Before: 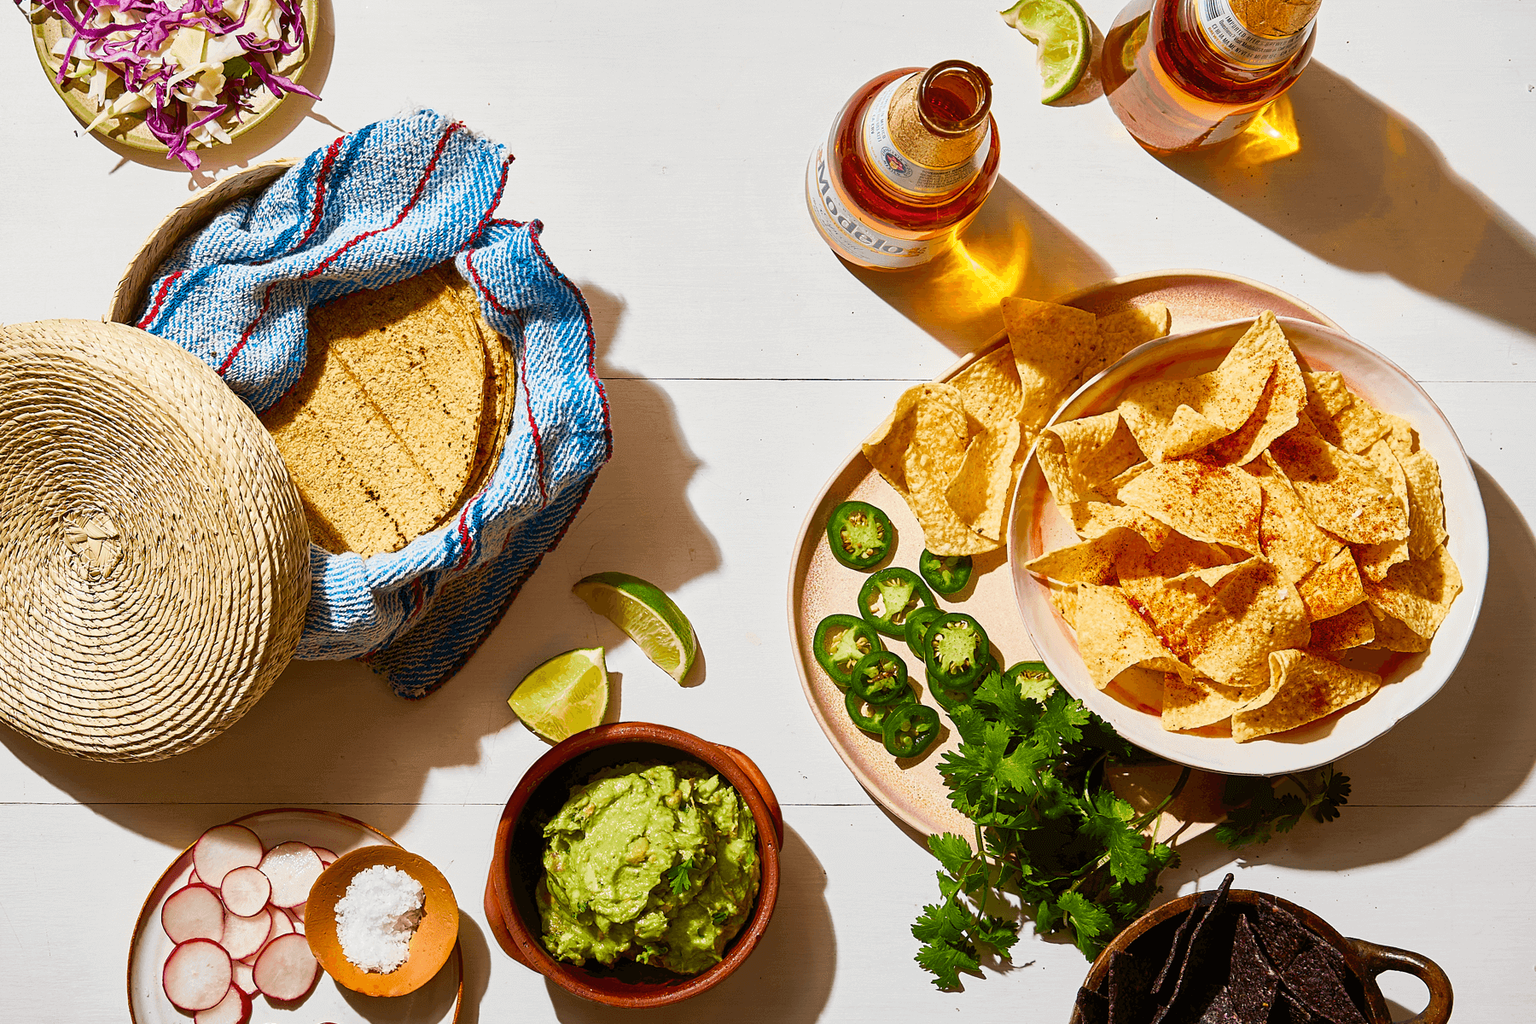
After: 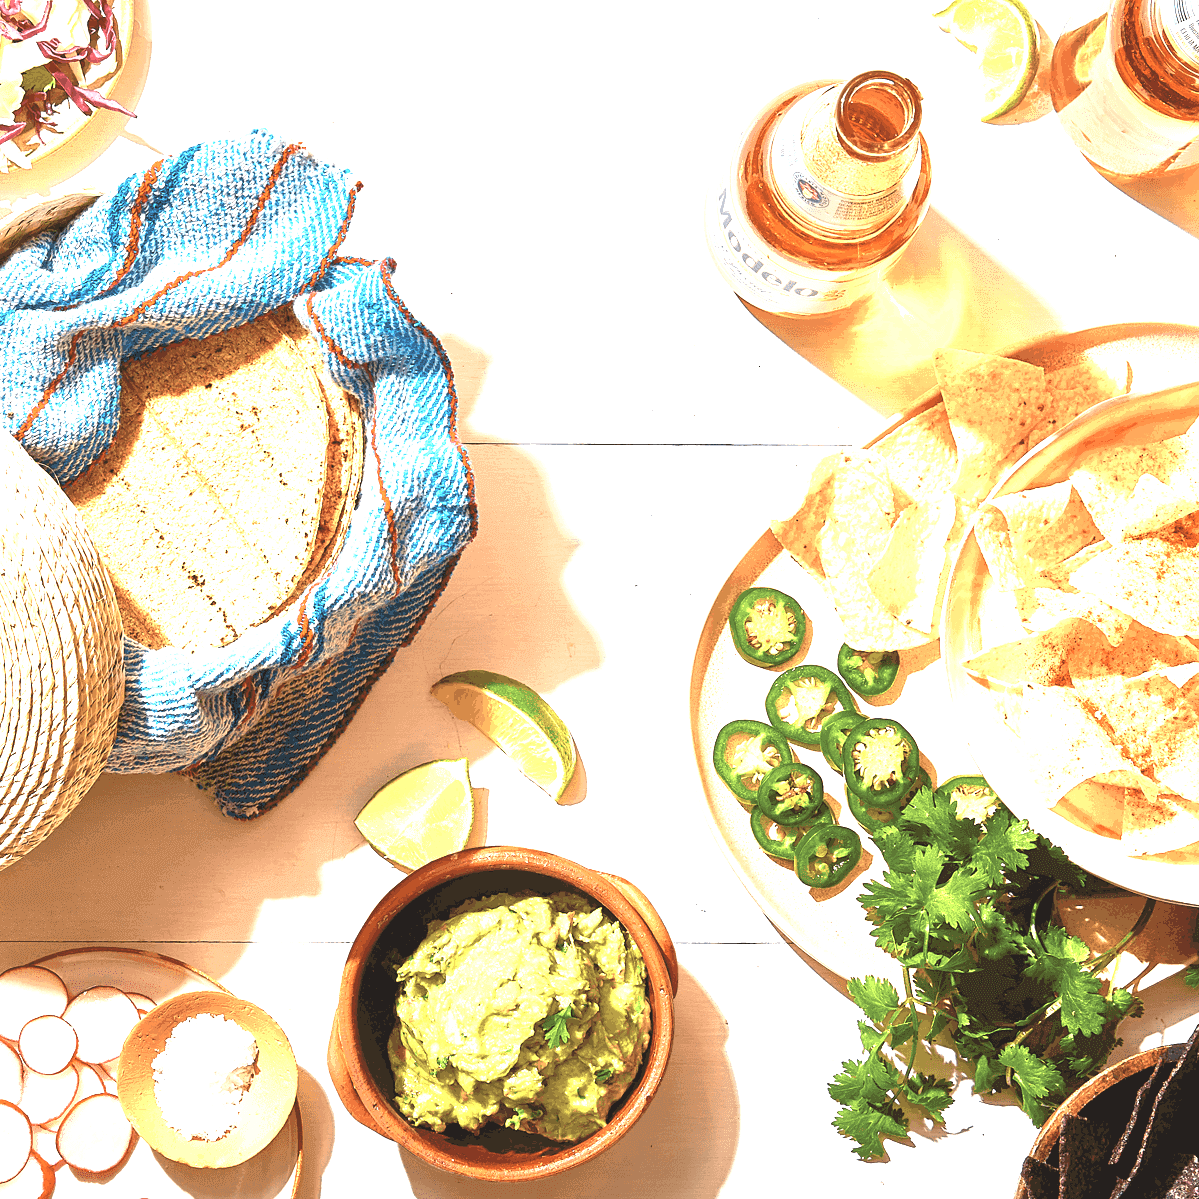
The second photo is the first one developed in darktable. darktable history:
color zones: curves: ch0 [(0.018, 0.548) (0.197, 0.654) (0.425, 0.447) (0.605, 0.658) (0.732, 0.579)]; ch1 [(0.105, 0.531) (0.224, 0.531) (0.386, 0.39) (0.618, 0.456) (0.732, 0.456) (0.956, 0.421)]; ch2 [(0.039, 0.583) (0.215, 0.465) (0.399, 0.544) (0.465, 0.548) (0.614, 0.447) (0.724, 0.43) (0.882, 0.623) (0.956, 0.632)]
contrast brightness saturation: contrast -0.15, brightness 0.05, saturation -0.12
exposure: black level correction 0, exposure 1.45 EV, compensate exposure bias true, compensate highlight preservation false
crop and rotate: left 13.342%, right 19.991%
